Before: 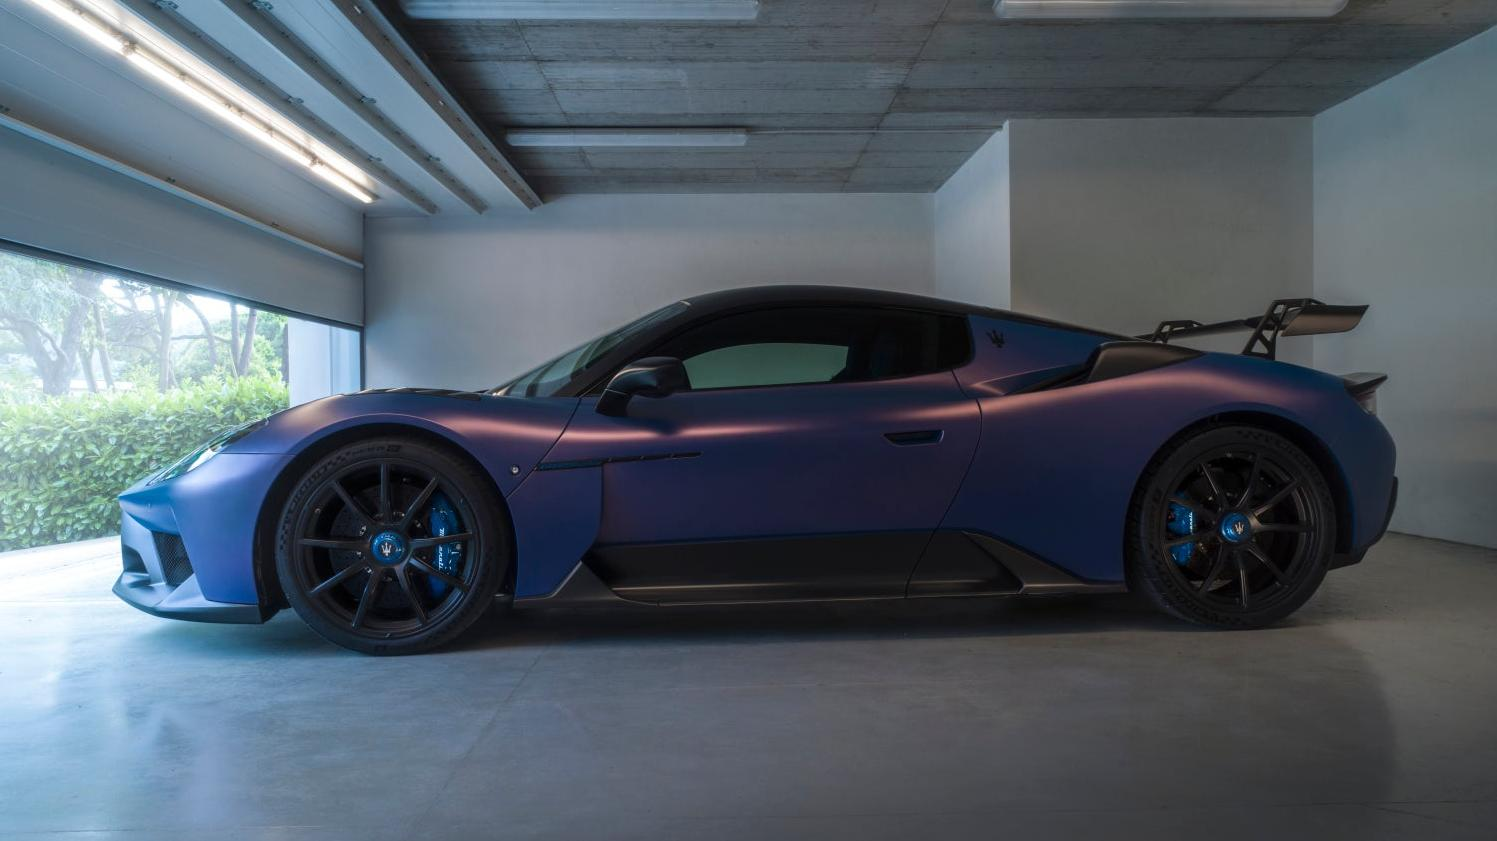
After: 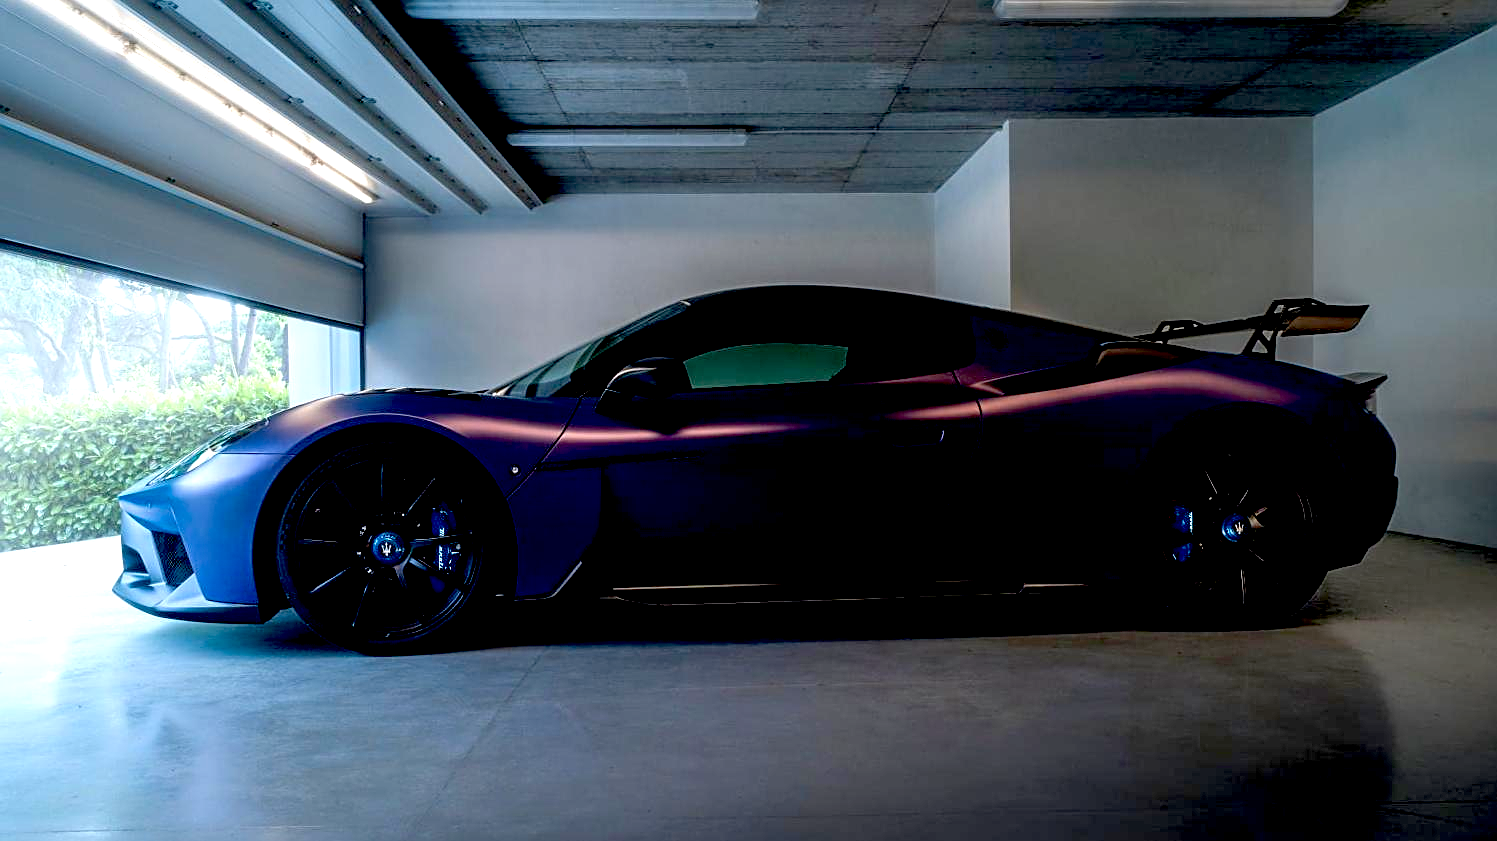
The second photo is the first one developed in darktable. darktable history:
sharpen: amount 0.478
exposure: black level correction 0.04, exposure 0.5 EV, compensate highlight preservation false
